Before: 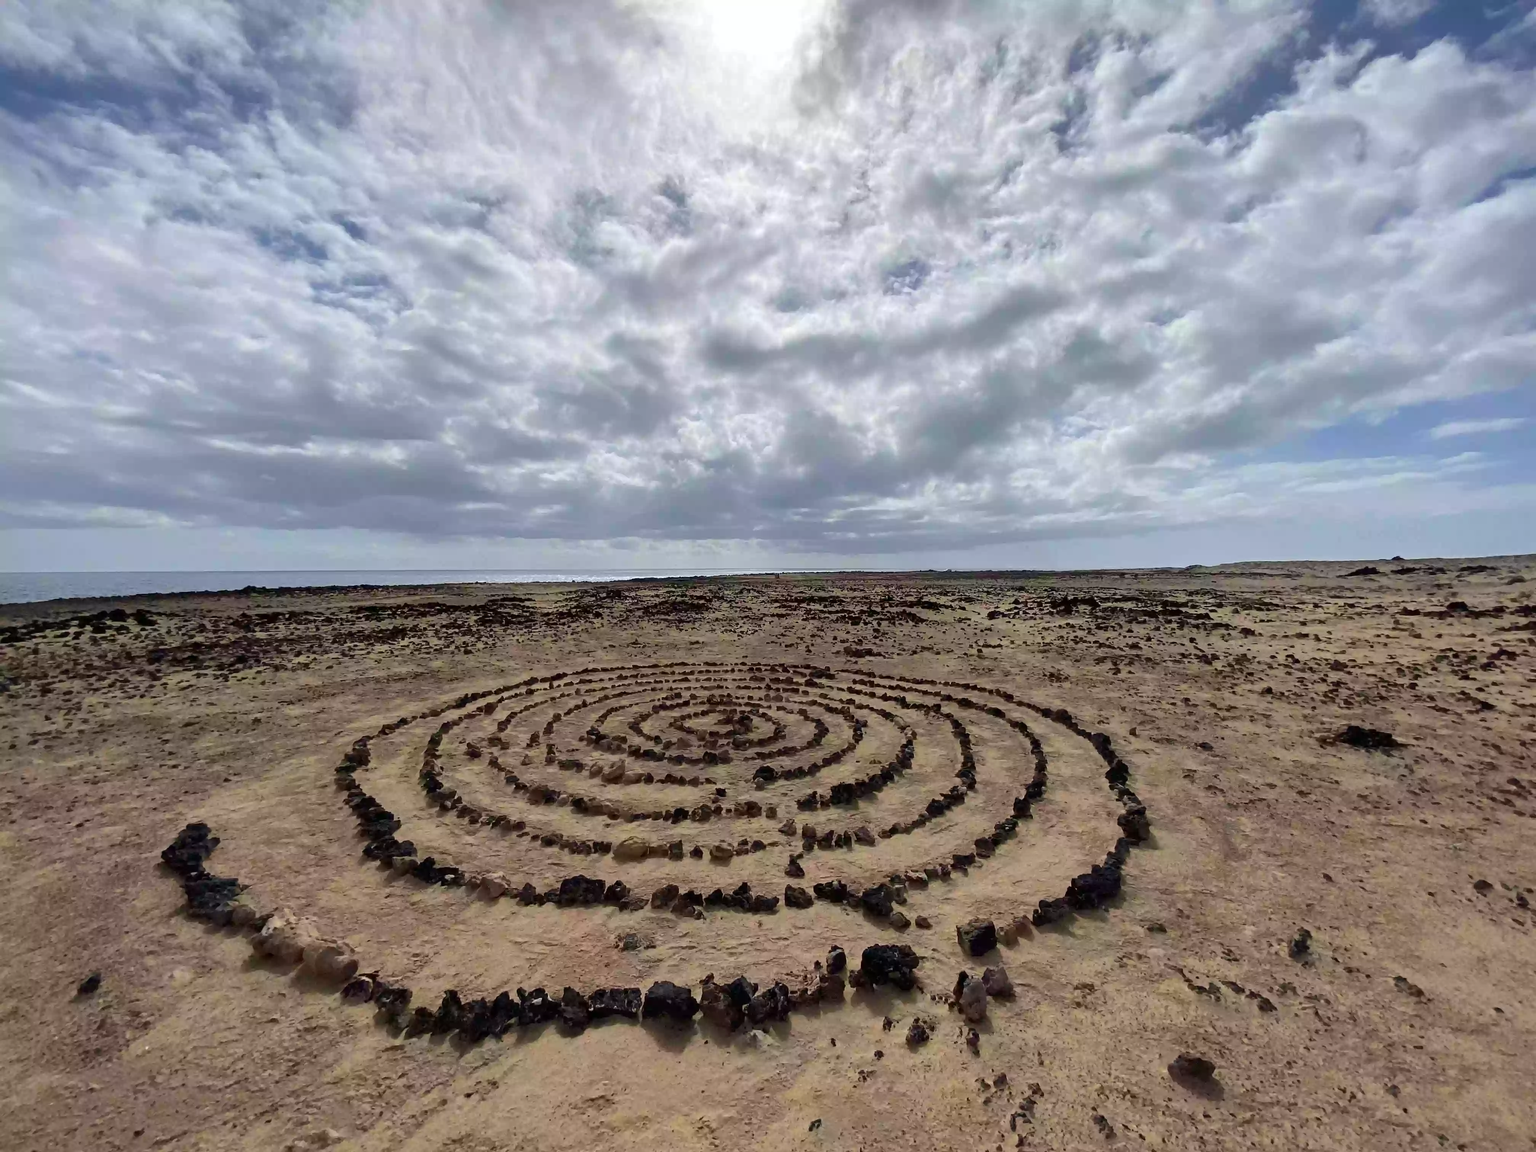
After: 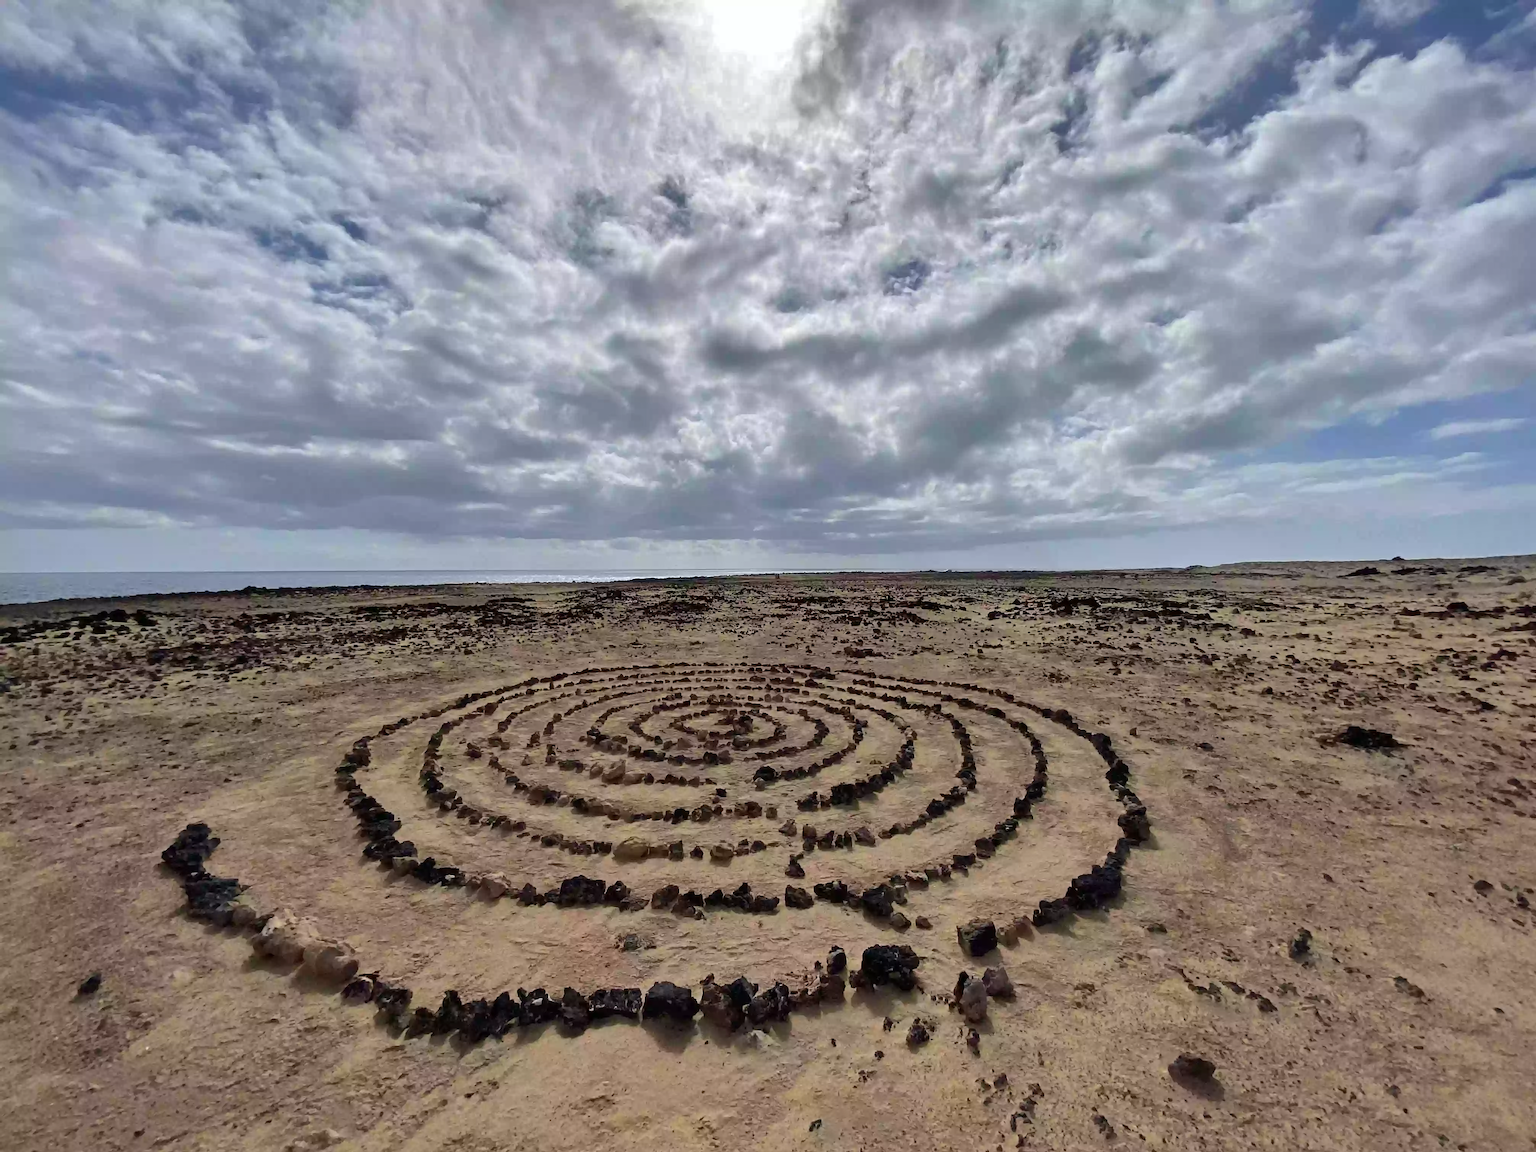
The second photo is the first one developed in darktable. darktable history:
shadows and highlights: shadows 52.64, soften with gaussian
